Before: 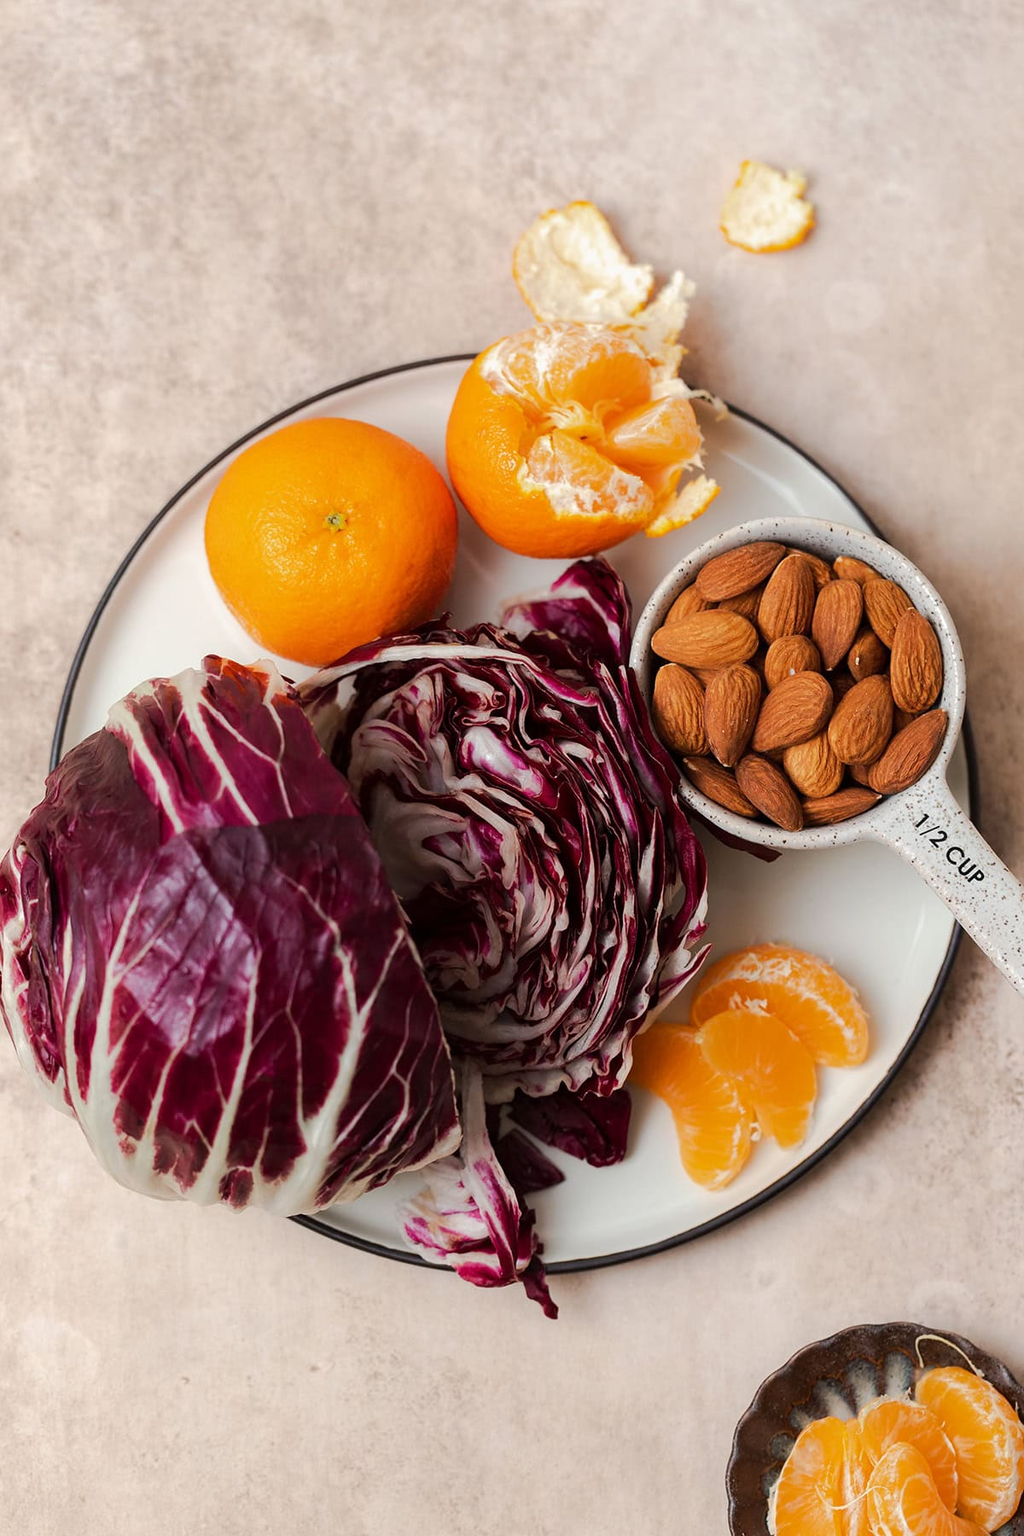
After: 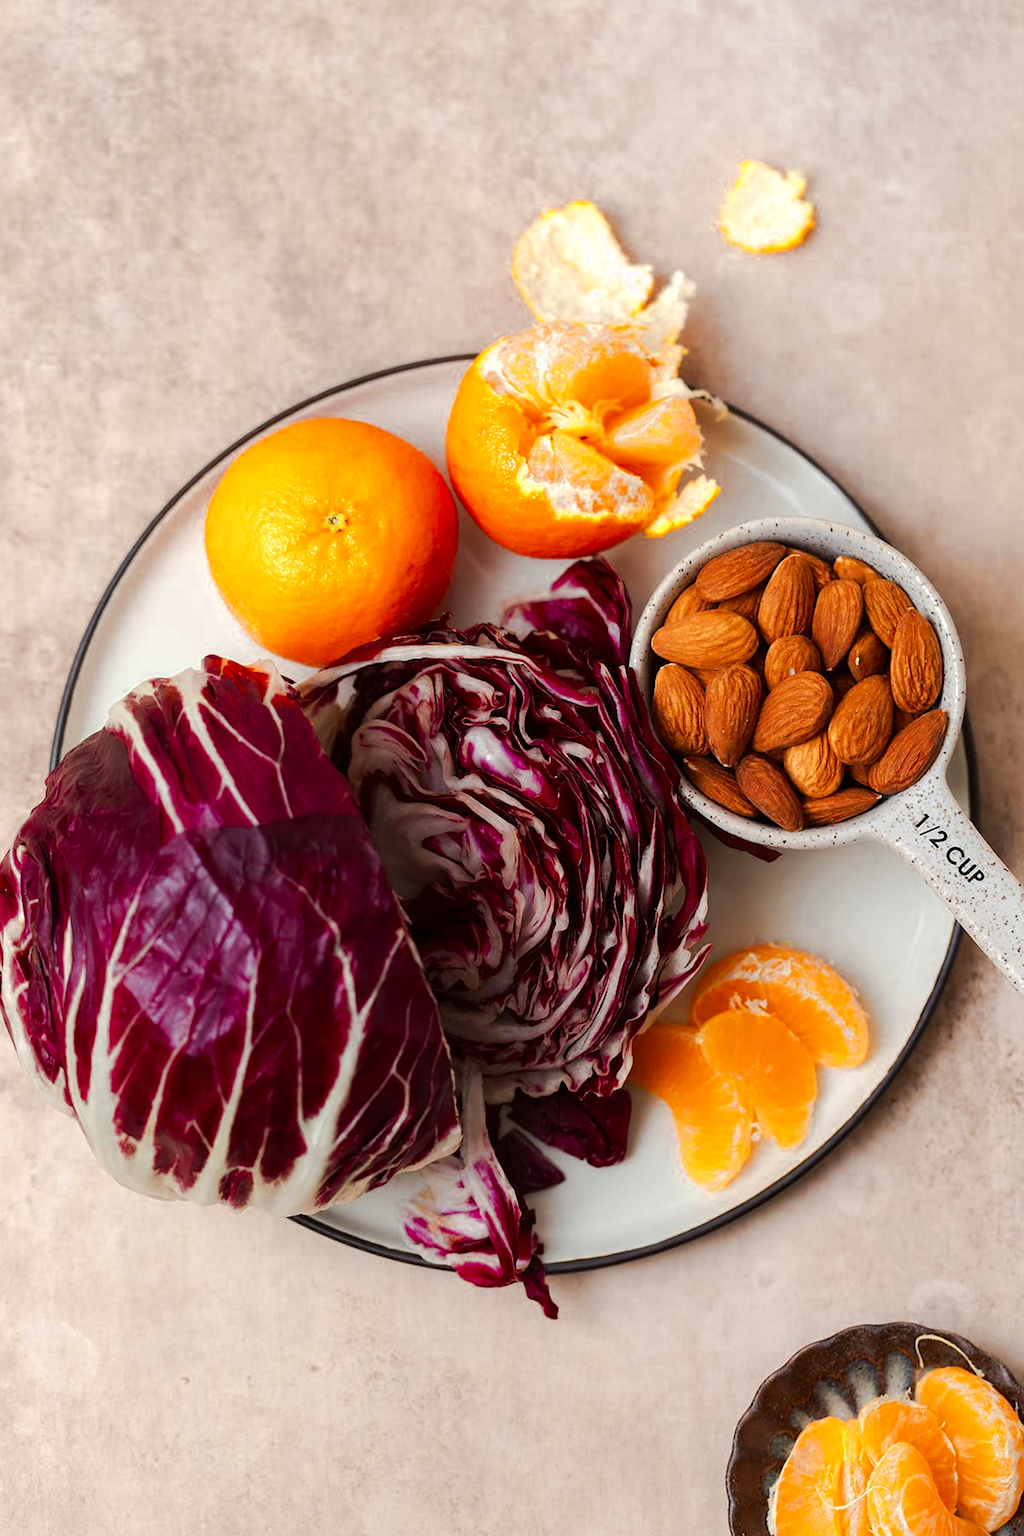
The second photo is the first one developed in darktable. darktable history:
tone equalizer: edges refinement/feathering 500, mask exposure compensation -1.57 EV, preserve details no
color zones: curves: ch0 [(0.004, 0.305) (0.261, 0.623) (0.389, 0.399) (0.708, 0.571) (0.947, 0.34)]; ch1 [(0.025, 0.645) (0.229, 0.584) (0.326, 0.551) (0.484, 0.262) (0.757, 0.643)]
